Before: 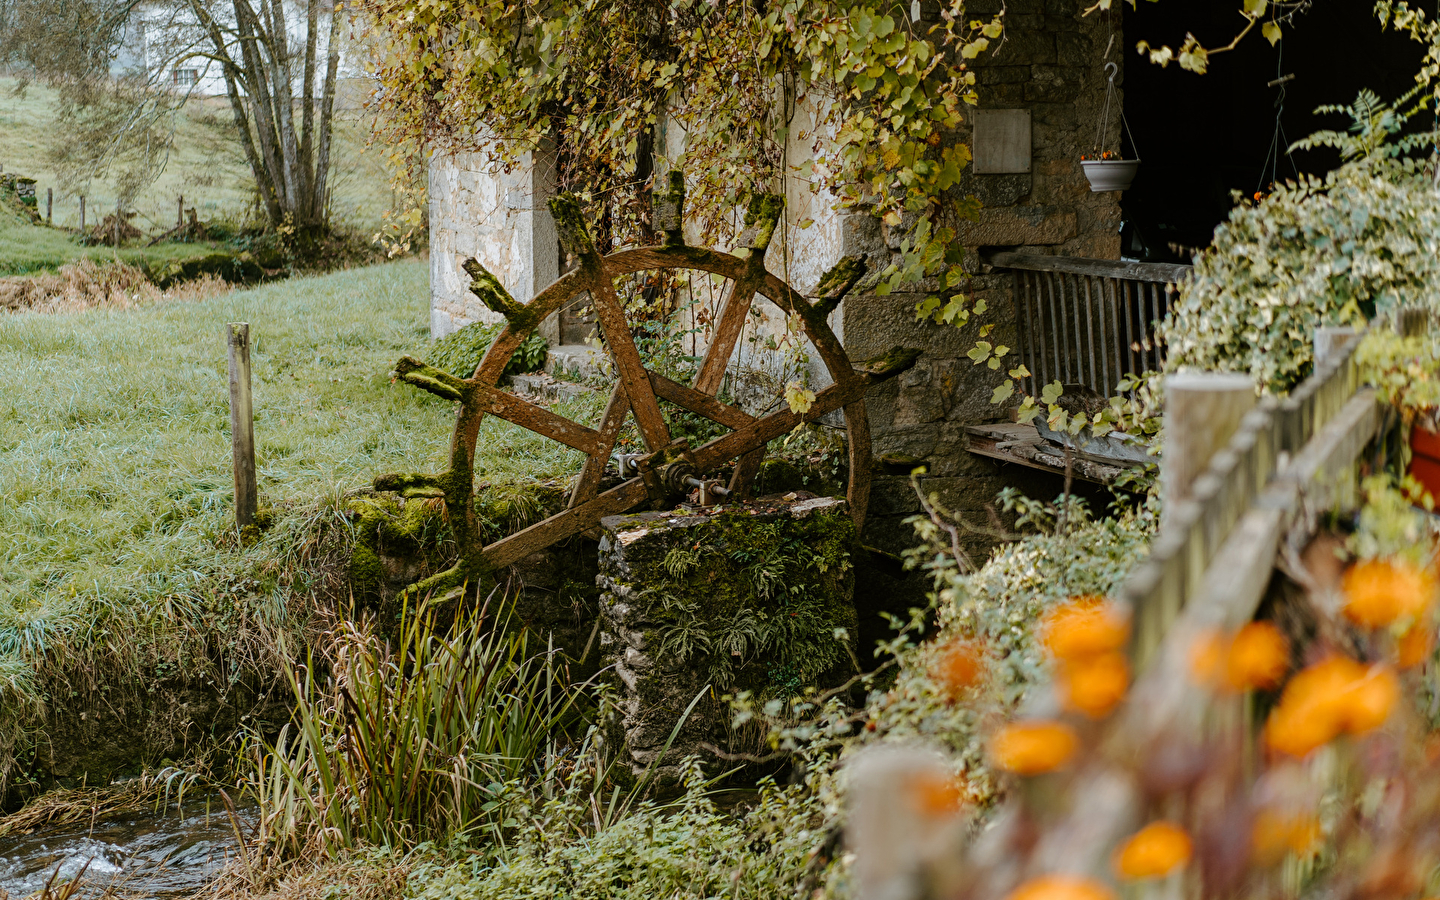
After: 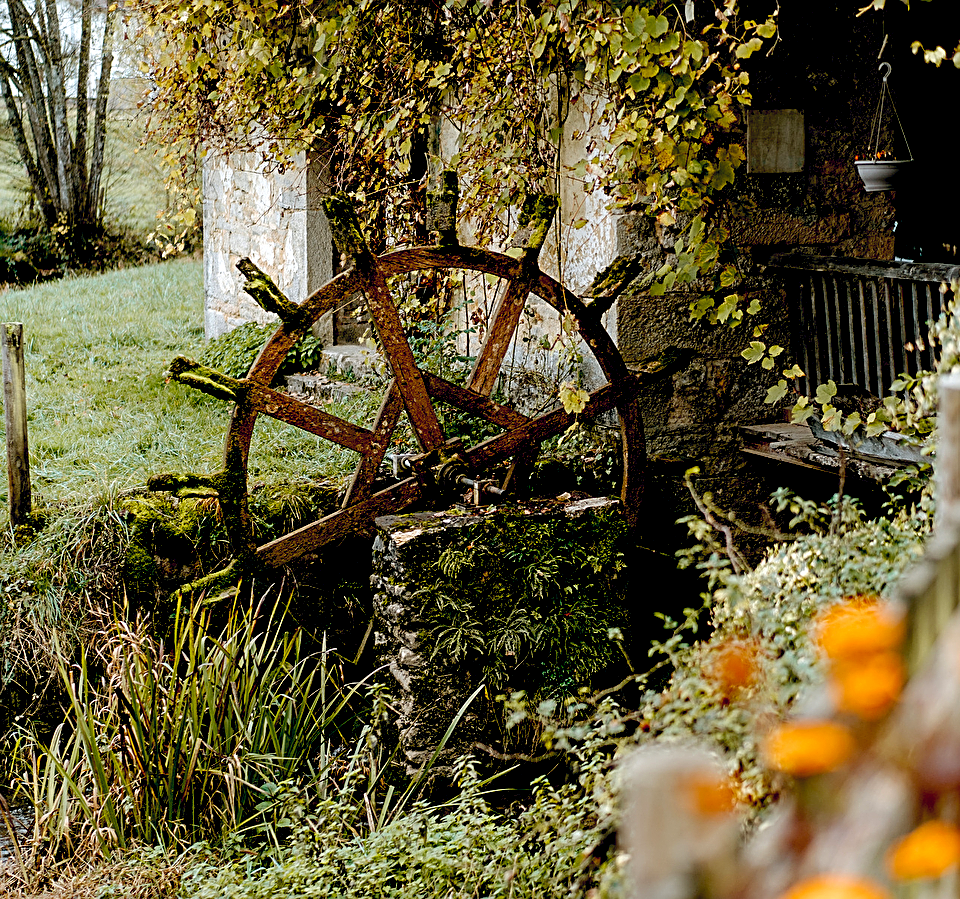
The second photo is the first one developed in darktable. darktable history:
sharpen: on, module defaults
crop and rotate: left 15.754%, right 17.579%
exposure: black level correction 0.031, exposure 0.304 EV, compensate highlight preservation false
color balance rgb: shadows lift › chroma 3.88%, shadows lift › hue 88.52°, power › hue 214.65°, global offset › chroma 0.1%, global offset › hue 252.4°, contrast 4.45%
